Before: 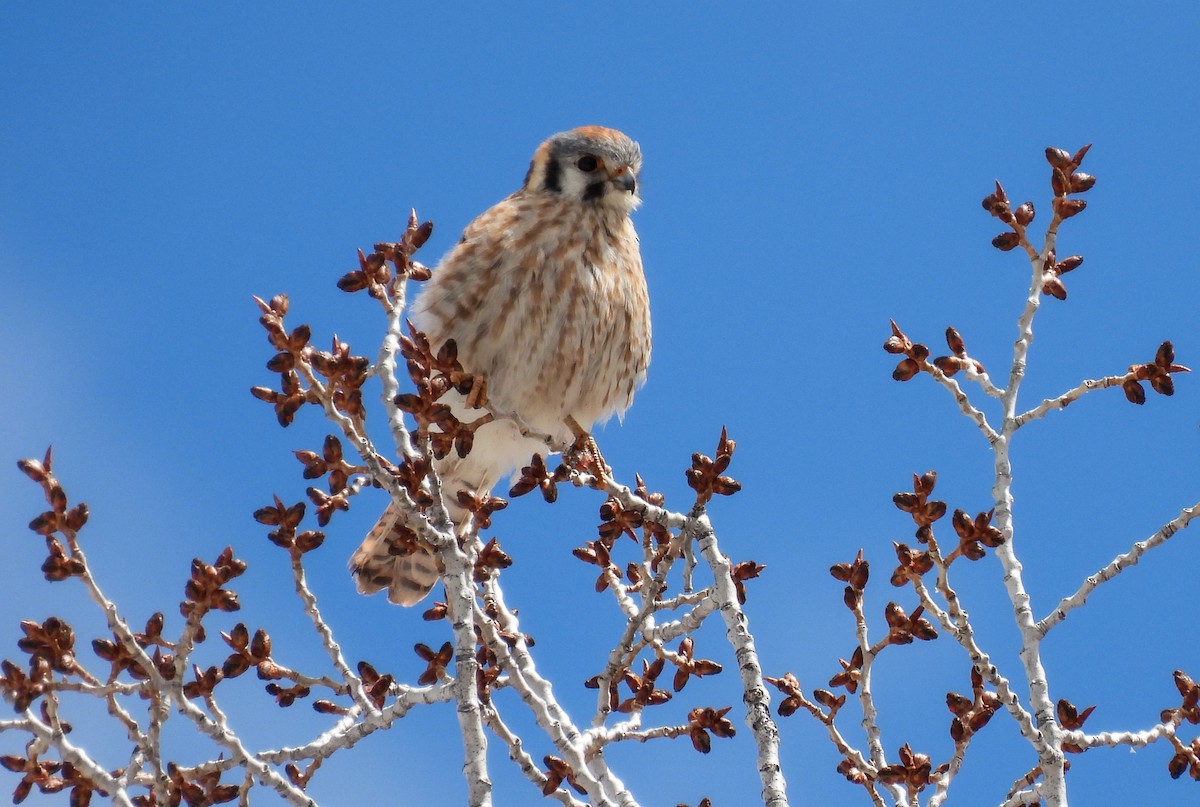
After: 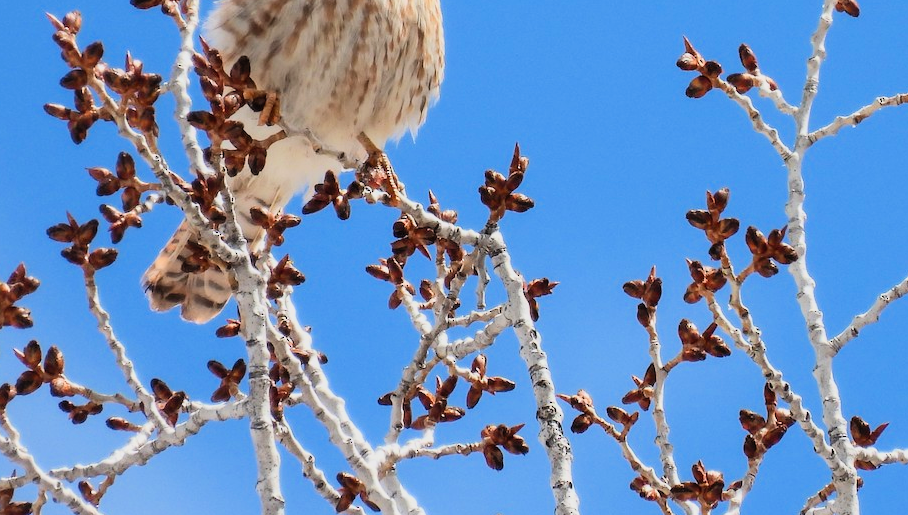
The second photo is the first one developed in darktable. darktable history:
contrast brightness saturation: contrast 0.2, brightness 0.16, saturation 0.22
crop and rotate: left 17.299%, top 35.115%, right 7.015%, bottom 1.024%
filmic rgb: black relative exposure -7.82 EV, white relative exposure 4.29 EV, hardness 3.86, color science v6 (2022)
